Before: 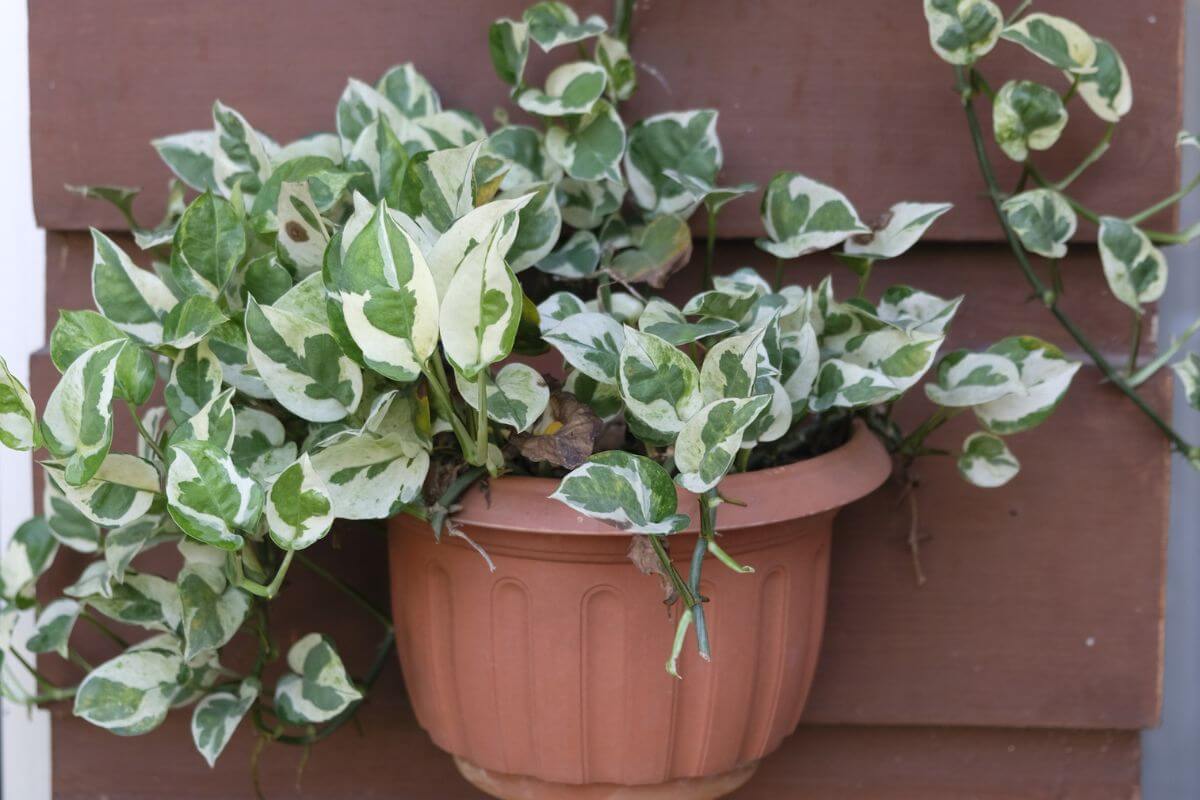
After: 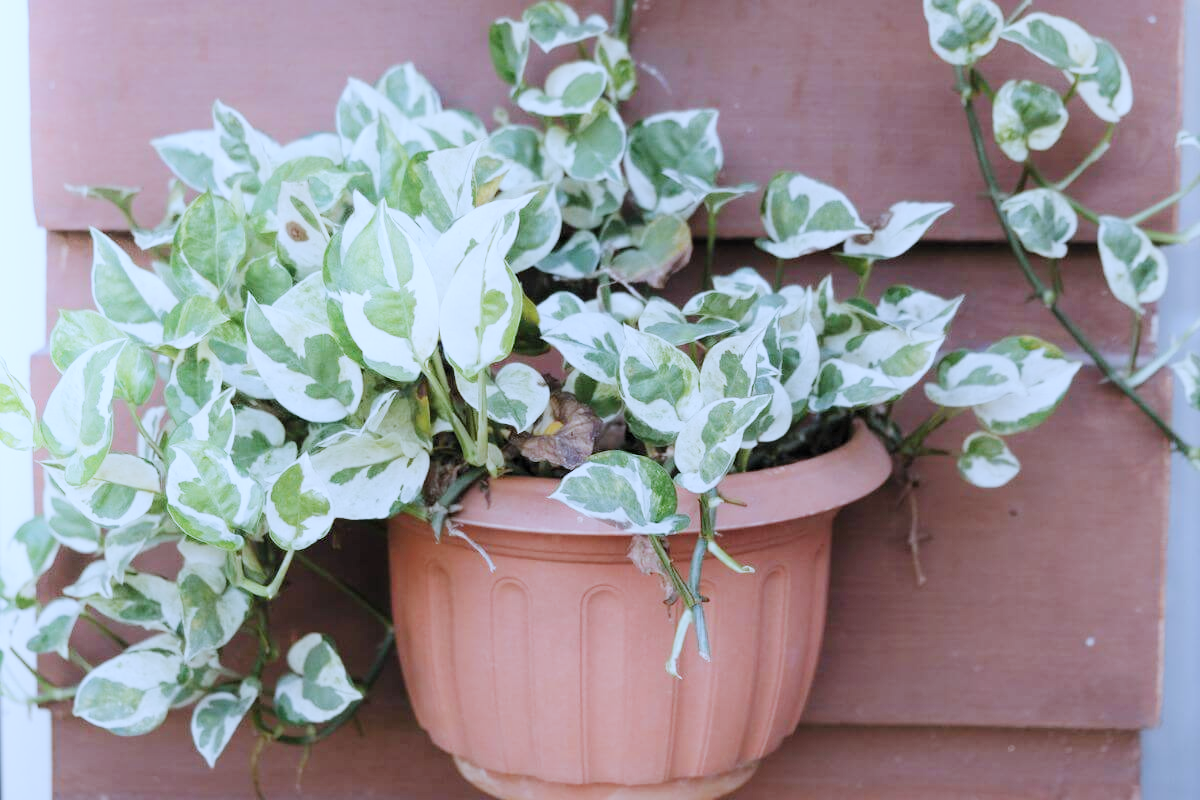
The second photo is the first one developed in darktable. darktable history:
exposure: black level correction 0, exposure 1 EV, compensate highlight preservation false
levels: levels [0.016, 0.484, 0.953]
shadows and highlights: shadows -42.02, highlights 64.32, soften with gaussian
color correction: highlights a* -2.34, highlights b* -18.41
filmic rgb: black relative exposure -7.1 EV, white relative exposure 5.37 EV, hardness 3.02, preserve chrominance no, color science v5 (2021), contrast in shadows safe, contrast in highlights safe
